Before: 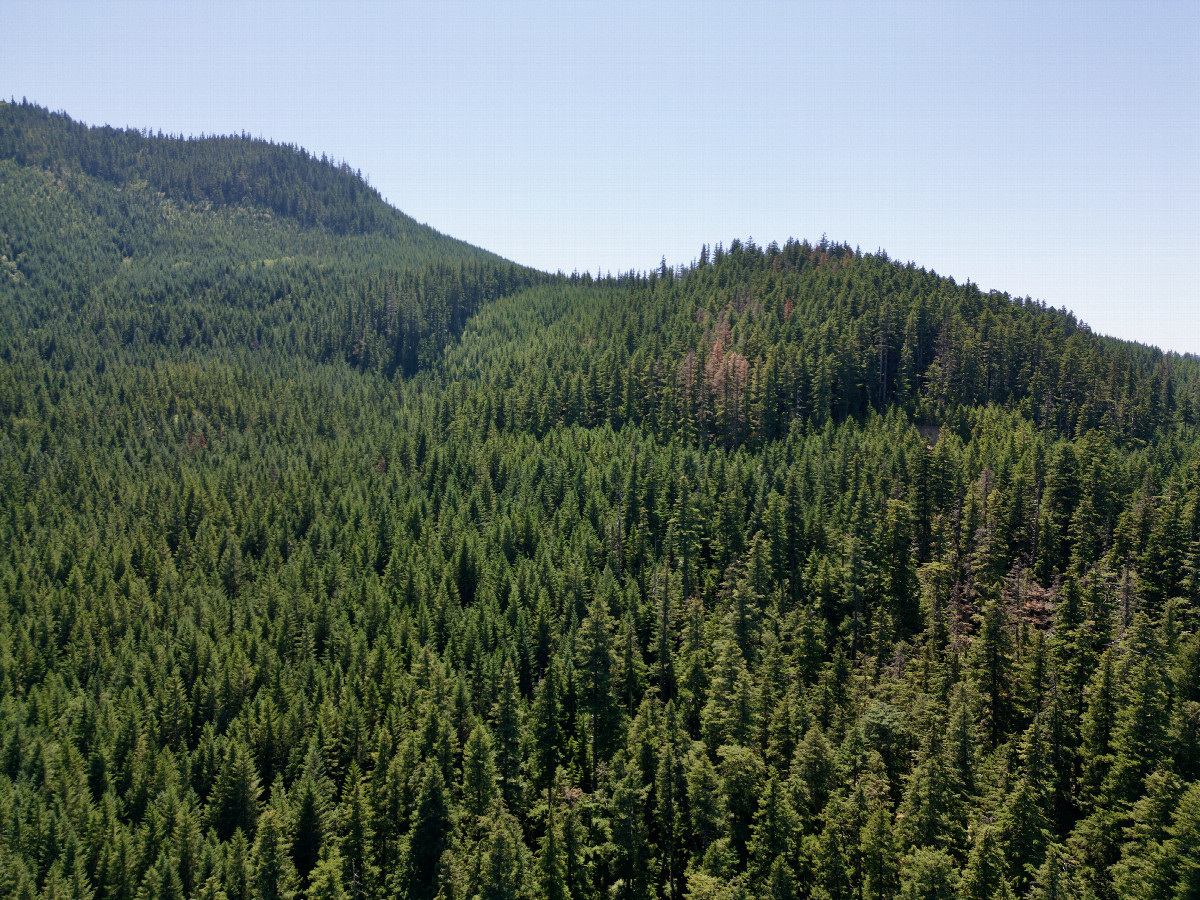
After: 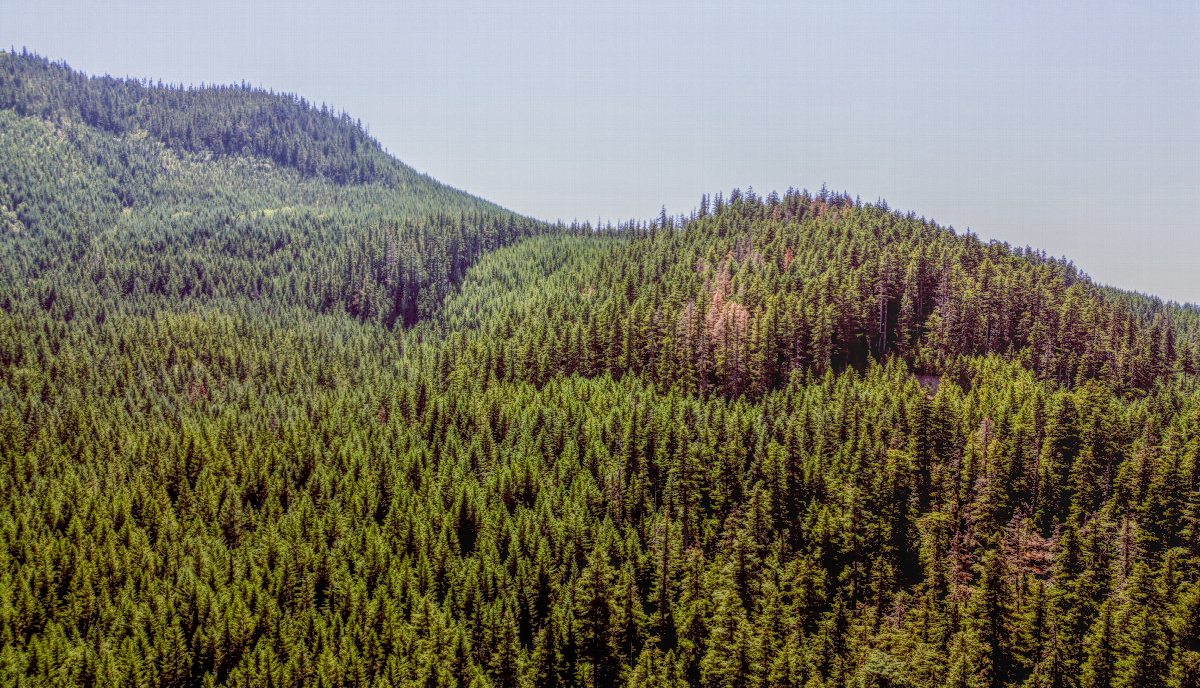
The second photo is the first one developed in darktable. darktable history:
filmic rgb: black relative exposure -7.94 EV, white relative exposure 4.12 EV, hardness 4.05, latitude 51.02%, contrast 1.009, shadows ↔ highlights balance 5.63%
local contrast: highlights 3%, shadows 7%, detail 199%, midtone range 0.245
color balance rgb: global offset › luminance -0.221%, global offset › chroma 0.265%, perceptual saturation grading › global saturation 20%, perceptual saturation grading › highlights -25.772%, perceptual saturation grading › shadows 25.113%, perceptual brilliance grading › global brilliance 10.401%, perceptual brilliance grading › shadows 14.709%
tone equalizer: -8 EV -0.407 EV, -7 EV -0.385 EV, -6 EV -0.346 EV, -5 EV -0.256 EV, -3 EV 0.22 EV, -2 EV 0.353 EV, -1 EV 0.4 EV, +0 EV 0.403 EV
crop: top 5.65%, bottom 17.859%
